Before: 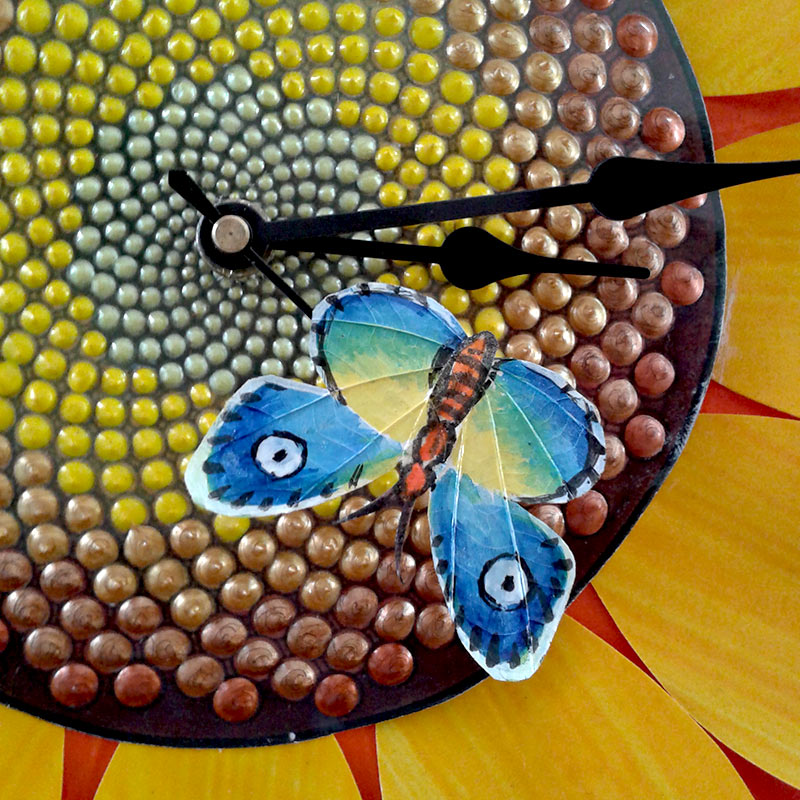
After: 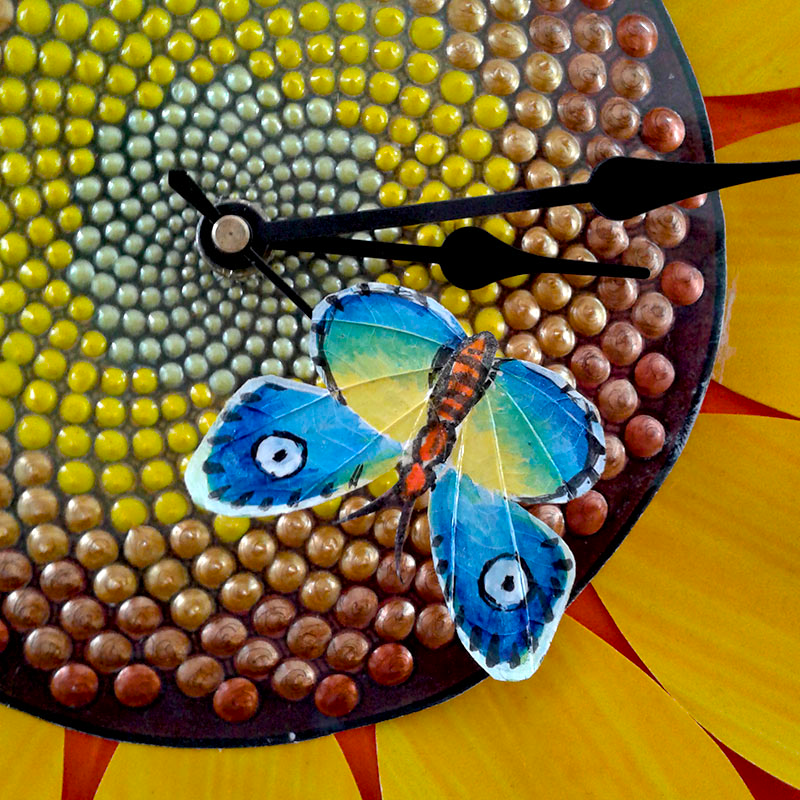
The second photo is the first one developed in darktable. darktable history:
tone equalizer: edges refinement/feathering 500, mask exposure compensation -1.57 EV, preserve details no
color balance rgb: shadows lift › luminance -9.898%, perceptual saturation grading › global saturation 31.045%
